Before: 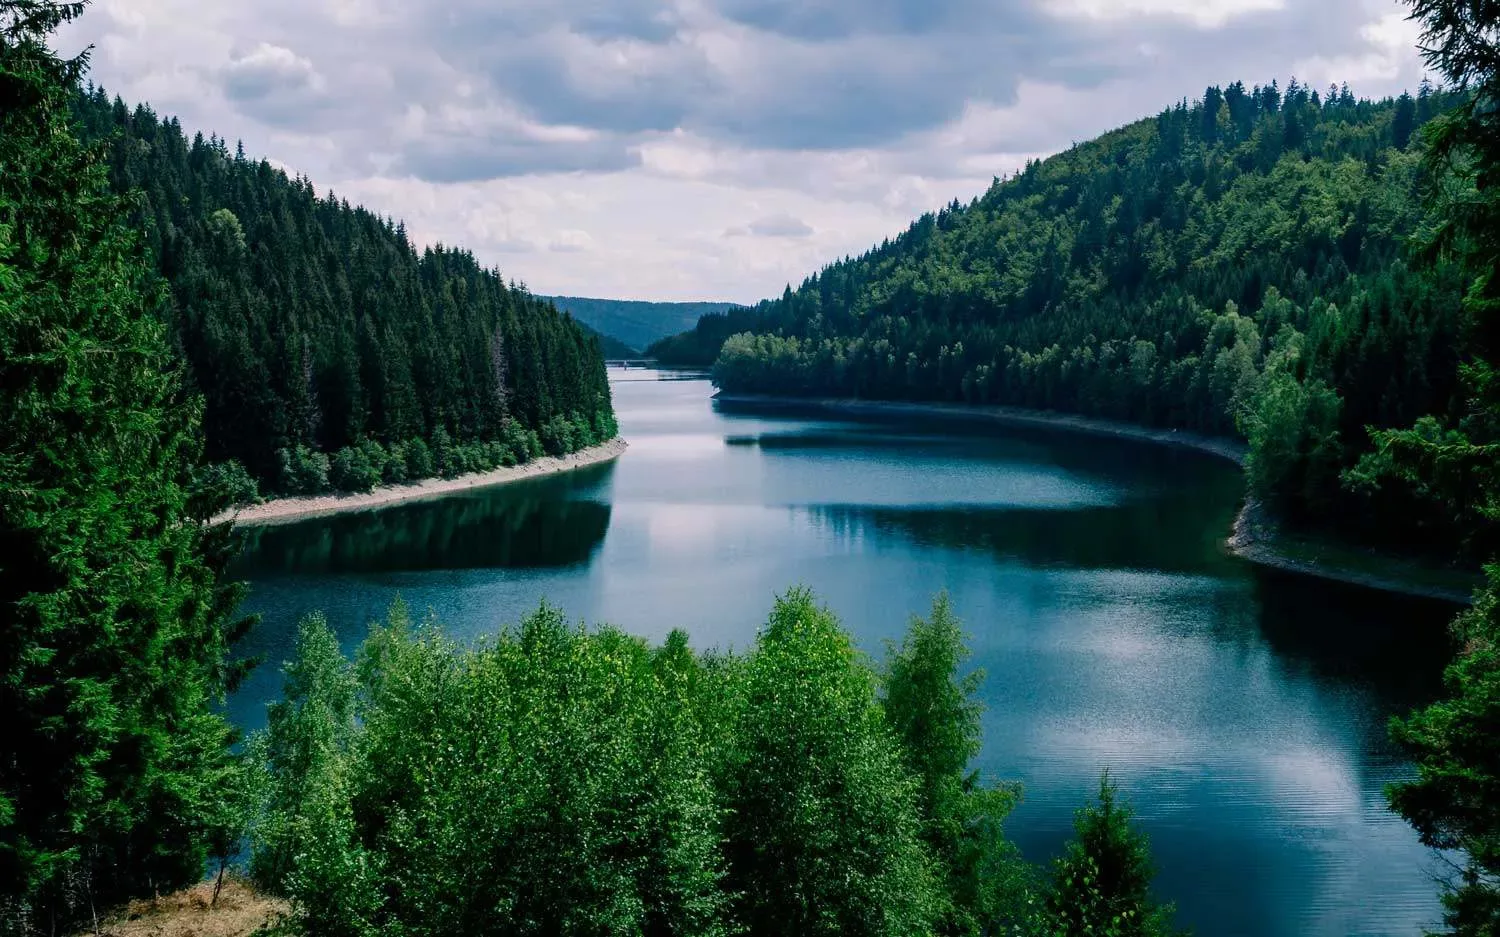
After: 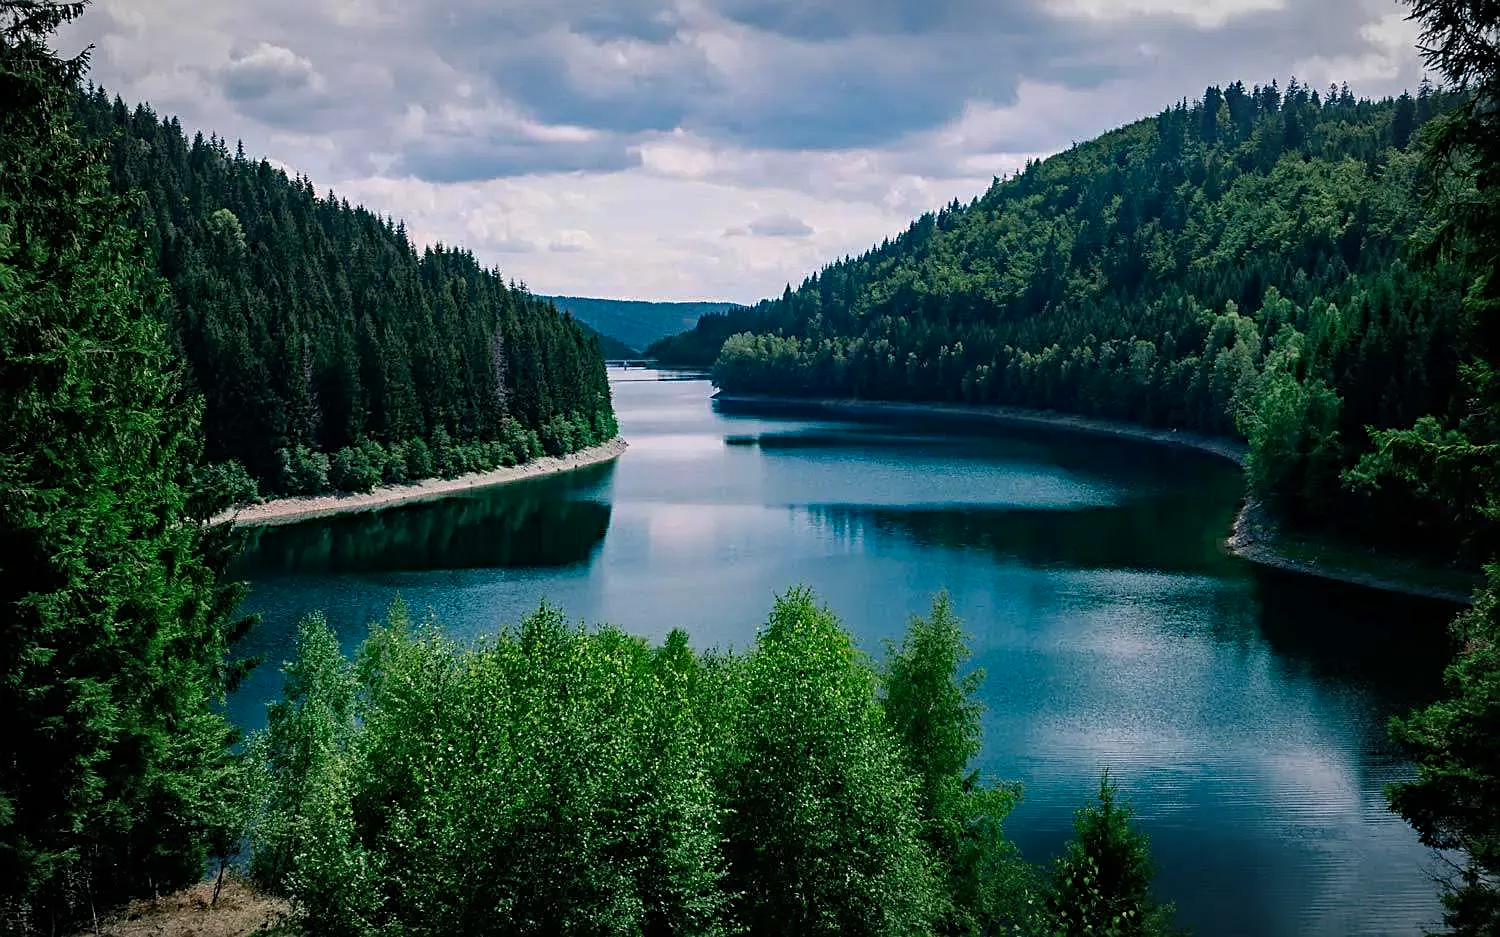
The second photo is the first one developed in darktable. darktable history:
haze removal: strength 0.29, distance 0.25, compatibility mode true, adaptive false
vignetting: fall-off radius 70%, automatic ratio true
sharpen: on, module defaults
